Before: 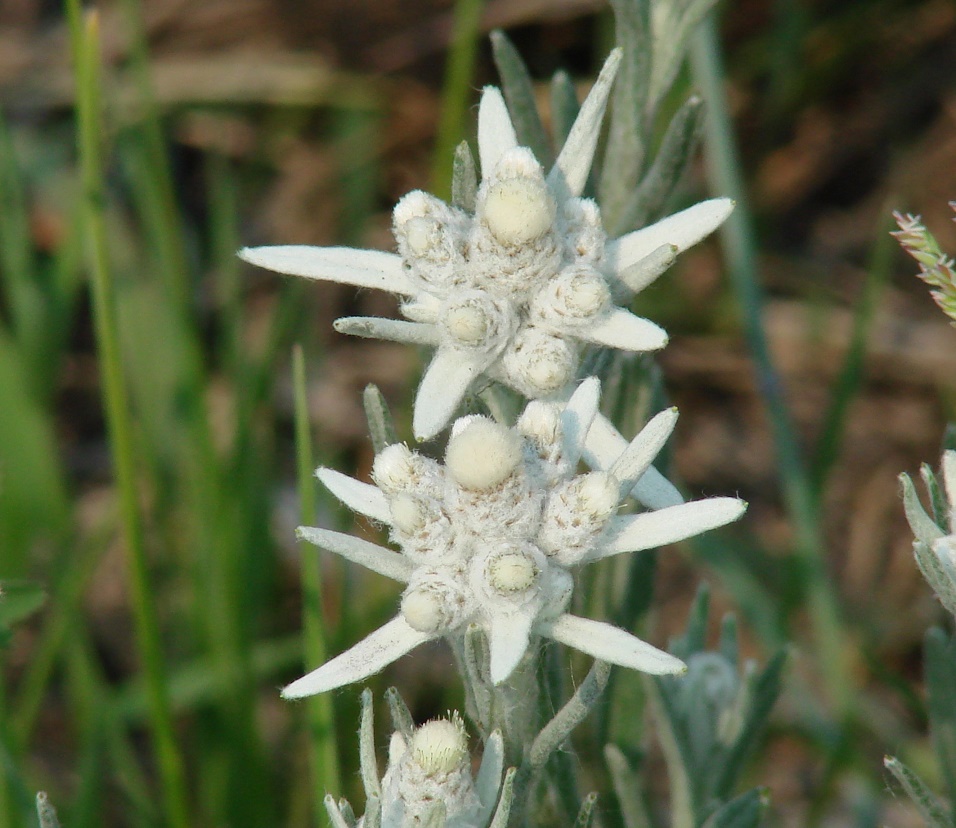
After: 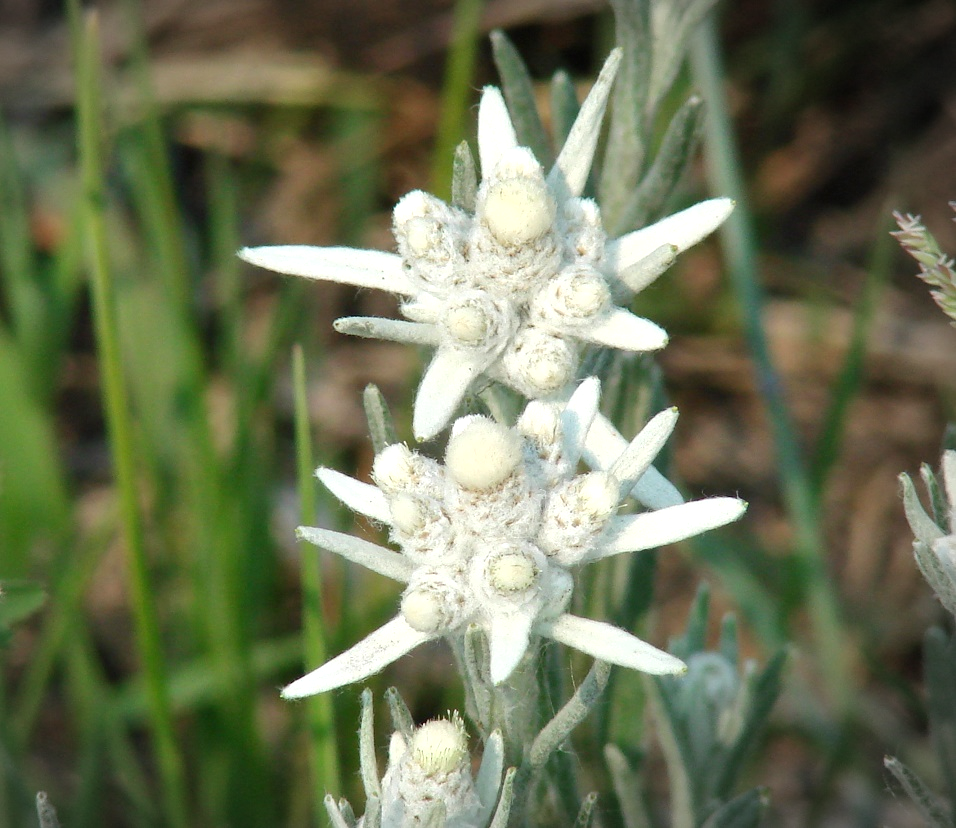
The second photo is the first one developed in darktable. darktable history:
exposure: black level correction 0.001, exposure 0.499 EV, compensate highlight preservation false
vignetting: fall-off start 89.16%, fall-off radius 43.16%, center (-0.118, -0.001), width/height ratio 1.169, unbound false
